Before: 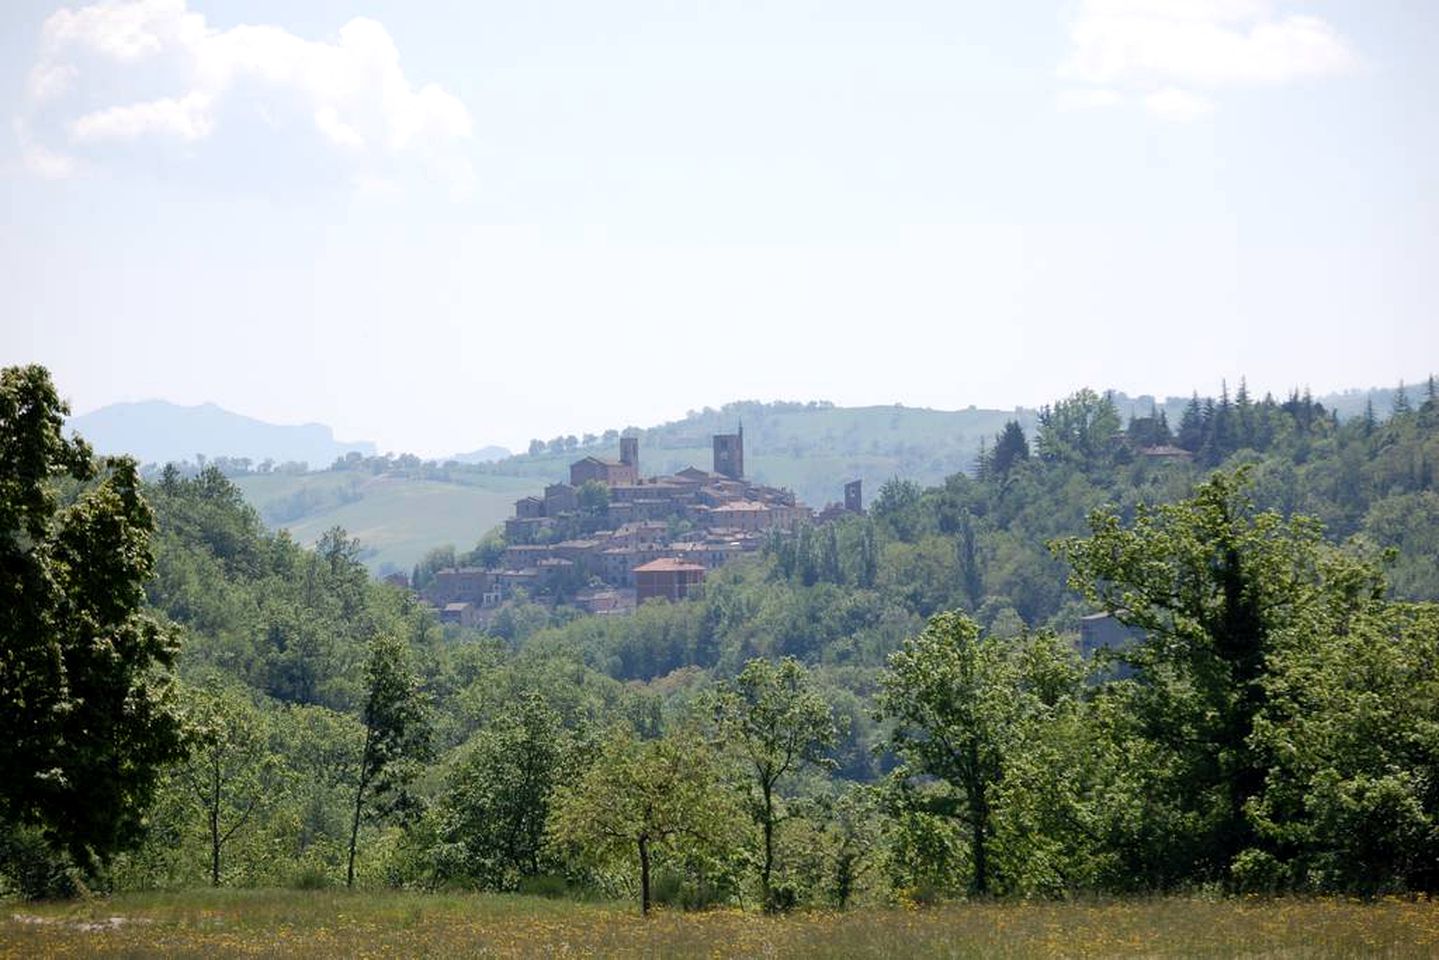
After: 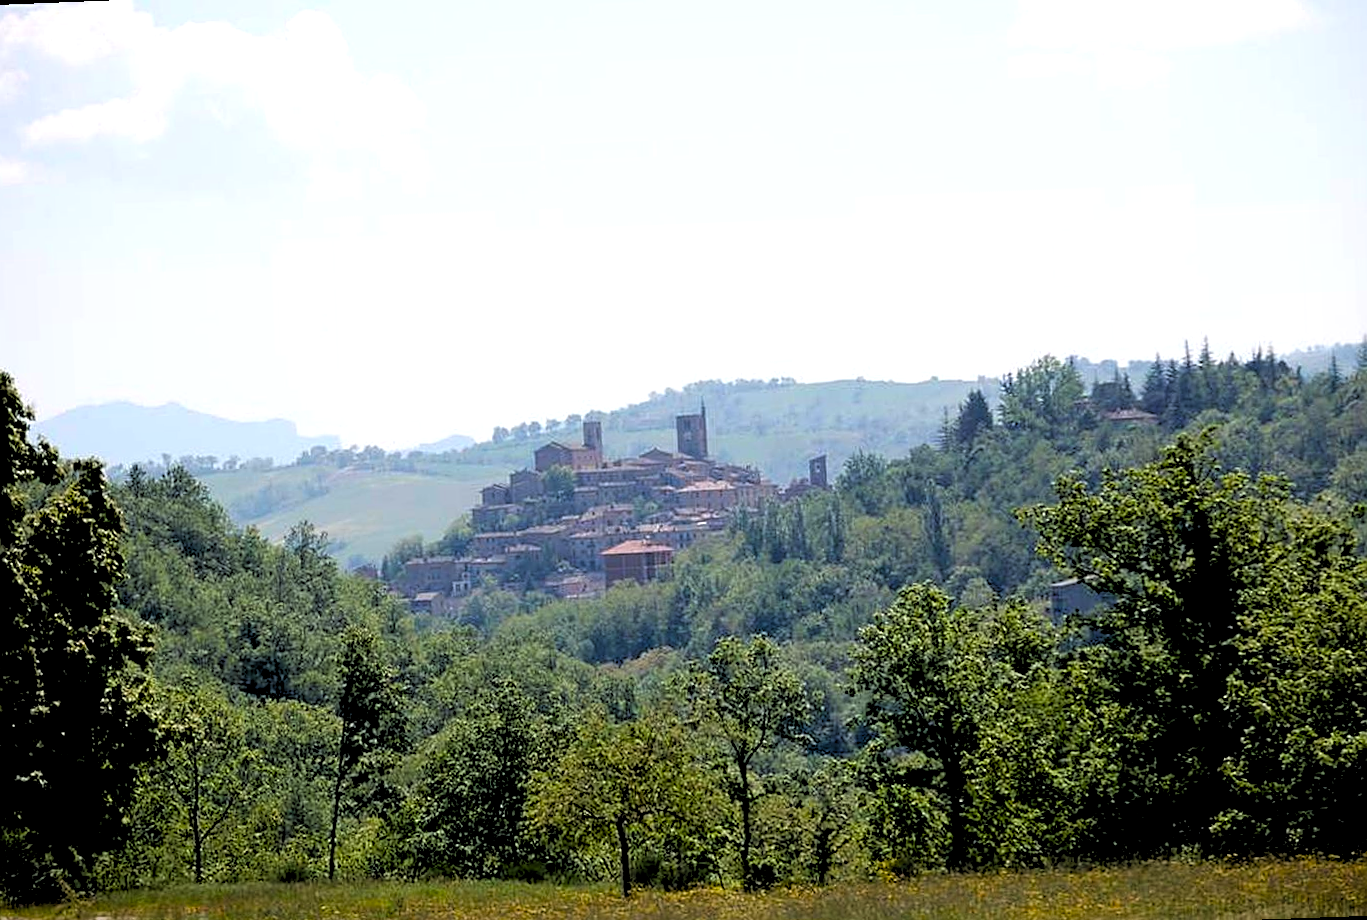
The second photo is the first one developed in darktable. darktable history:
color balance rgb: perceptual saturation grading › global saturation 25%, global vibrance 20%
rgb levels: levels [[0.034, 0.472, 0.904], [0, 0.5, 1], [0, 0.5, 1]]
rotate and perspective: rotation -2.12°, lens shift (vertical) 0.009, lens shift (horizontal) -0.008, automatic cropping original format, crop left 0.036, crop right 0.964, crop top 0.05, crop bottom 0.959
sharpen: on, module defaults
